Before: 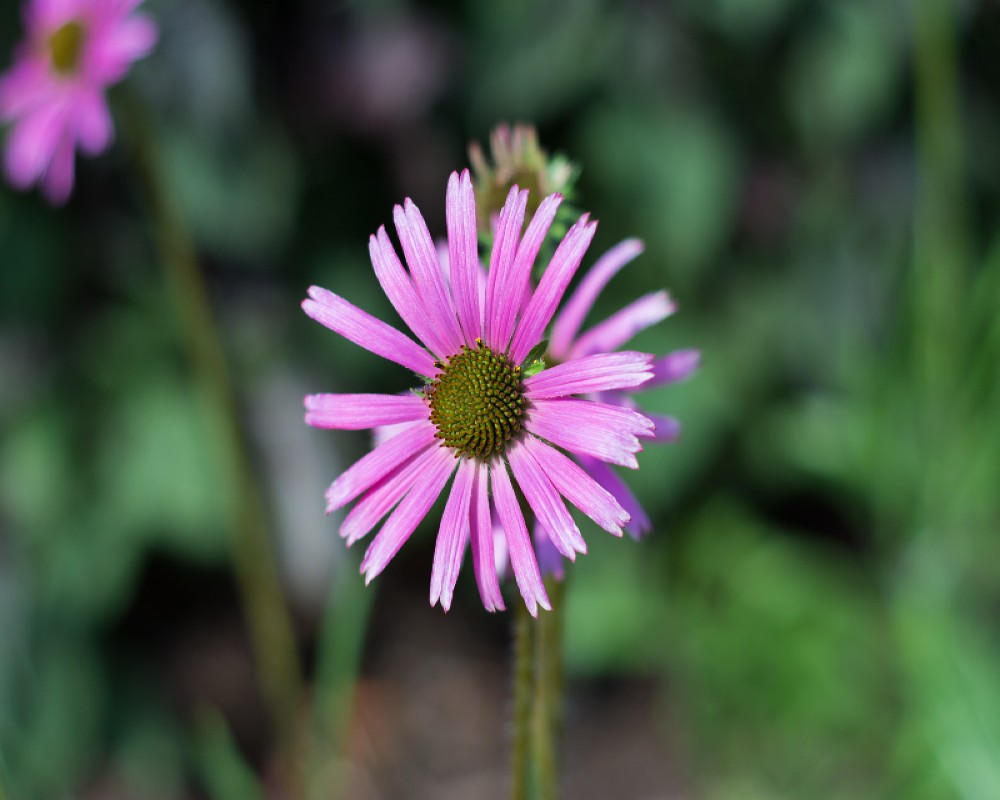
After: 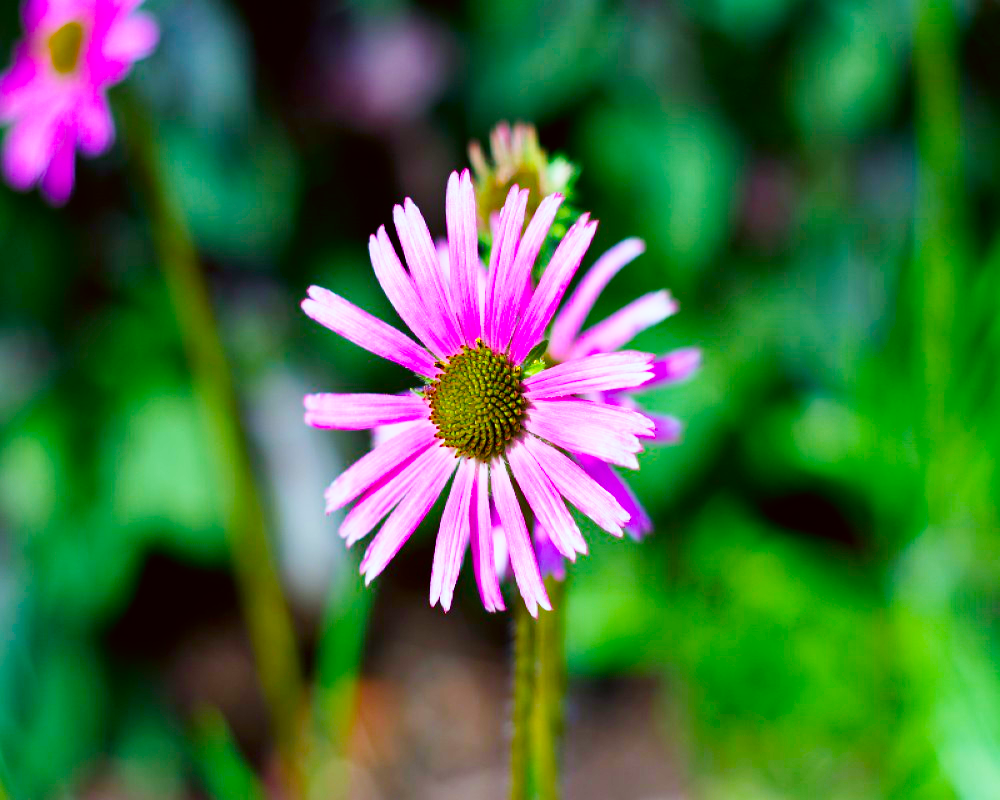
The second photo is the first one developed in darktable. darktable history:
color correction: highlights a* -3.34, highlights b* -6.23, shadows a* 3.13, shadows b* 5.44
color balance rgb: shadows lift › chroma 2.002%, shadows lift › hue 247.75°, highlights gain › chroma 0.199%, highlights gain › hue 331.65°, linear chroma grading › global chroma 7.909%, perceptual saturation grading › global saturation 20%, perceptual saturation grading › highlights -25.282%, perceptual saturation grading › shadows 24.771%, global vibrance 50.553%
base curve: curves: ch0 [(0, 0) (0.005, 0.002) (0.15, 0.3) (0.4, 0.7) (0.75, 0.95) (1, 1)], preserve colors none
